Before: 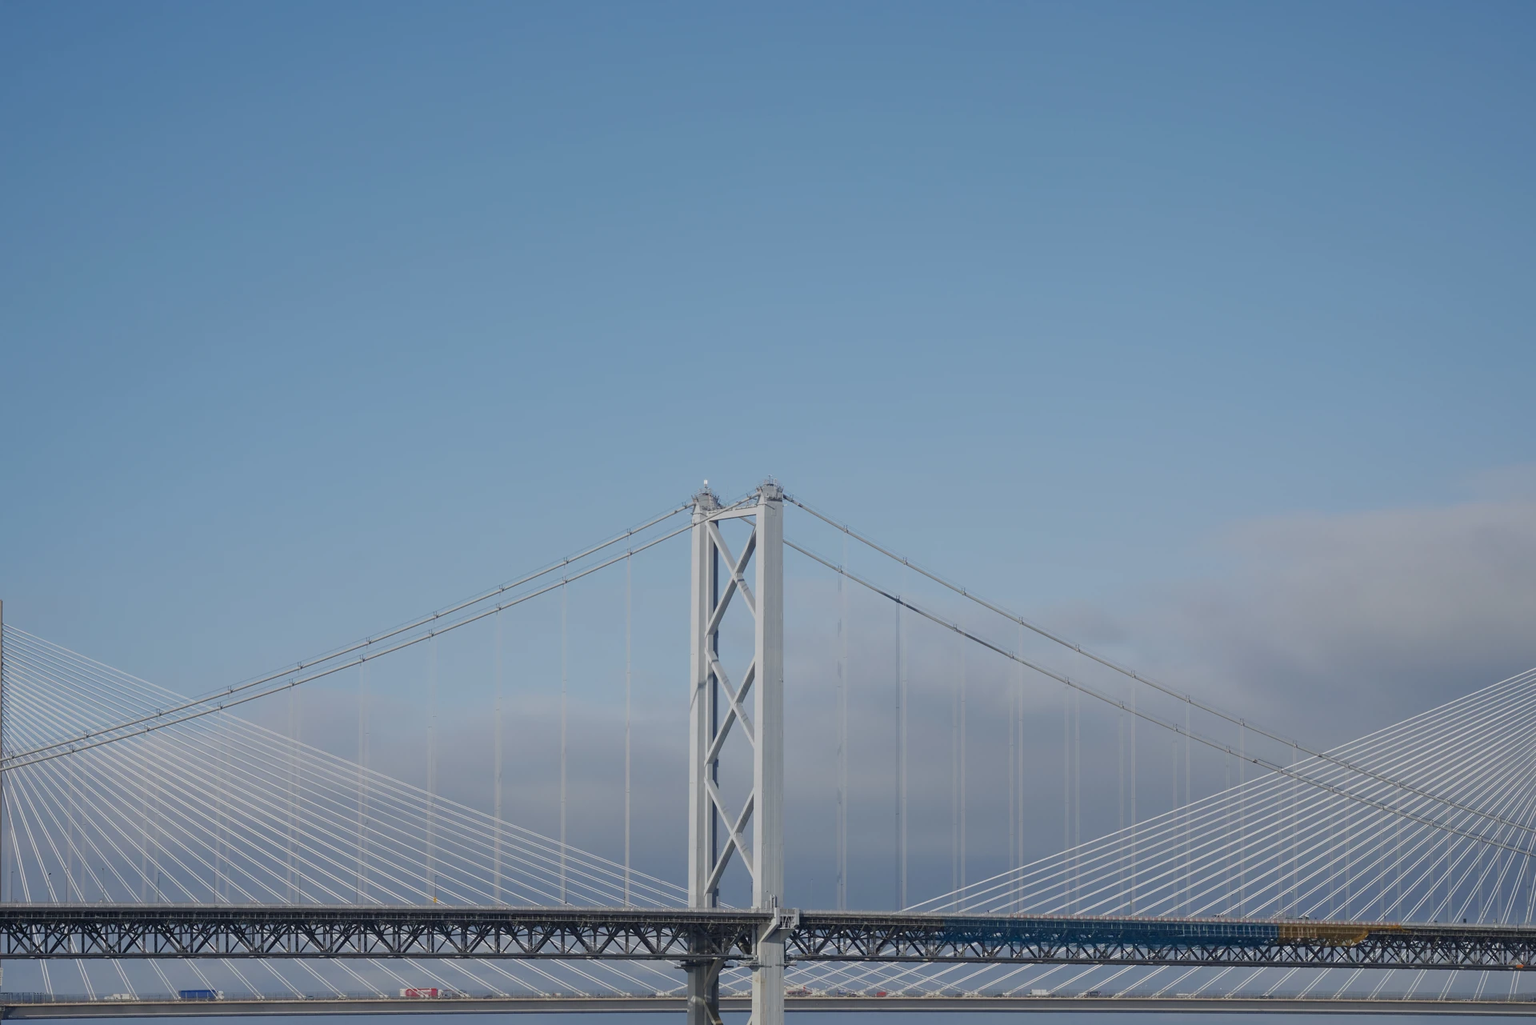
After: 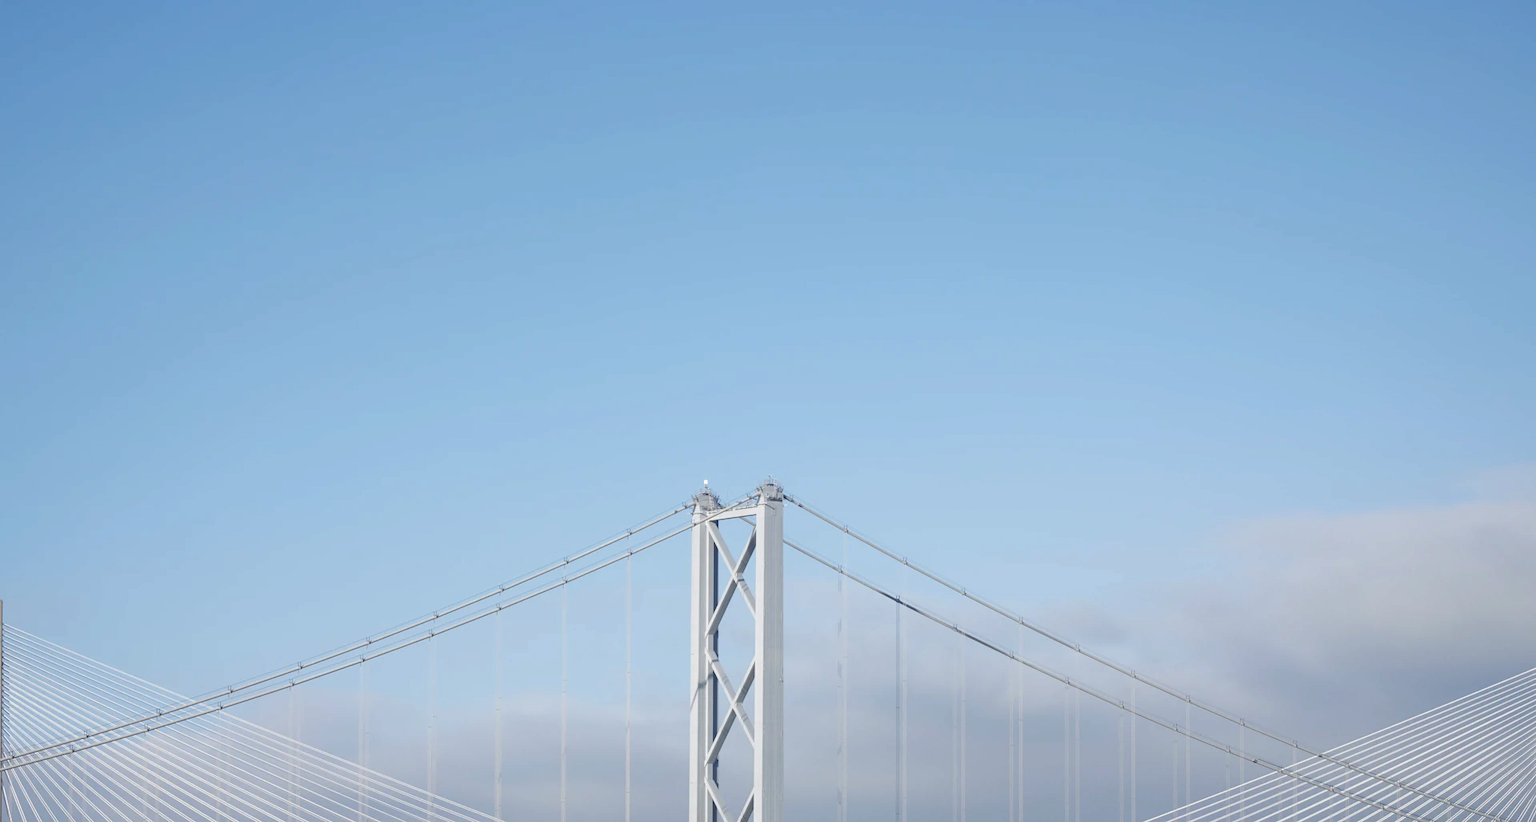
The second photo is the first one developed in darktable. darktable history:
color zones: curves: ch0 [(0.25, 0.5) (0.423, 0.5) (0.443, 0.5) (0.521, 0.756) (0.568, 0.5) (0.576, 0.5) (0.75, 0.5)]; ch1 [(0.25, 0.5) (0.423, 0.5) (0.443, 0.5) (0.539, 0.873) (0.624, 0.565) (0.631, 0.5) (0.75, 0.5)]
crop: bottom 19.697%
tone equalizer: -8 EV -0.718 EV, -7 EV -0.688 EV, -6 EV -0.625 EV, -5 EV -0.407 EV, -3 EV 0.384 EV, -2 EV 0.6 EV, -1 EV 0.681 EV, +0 EV 0.722 EV
